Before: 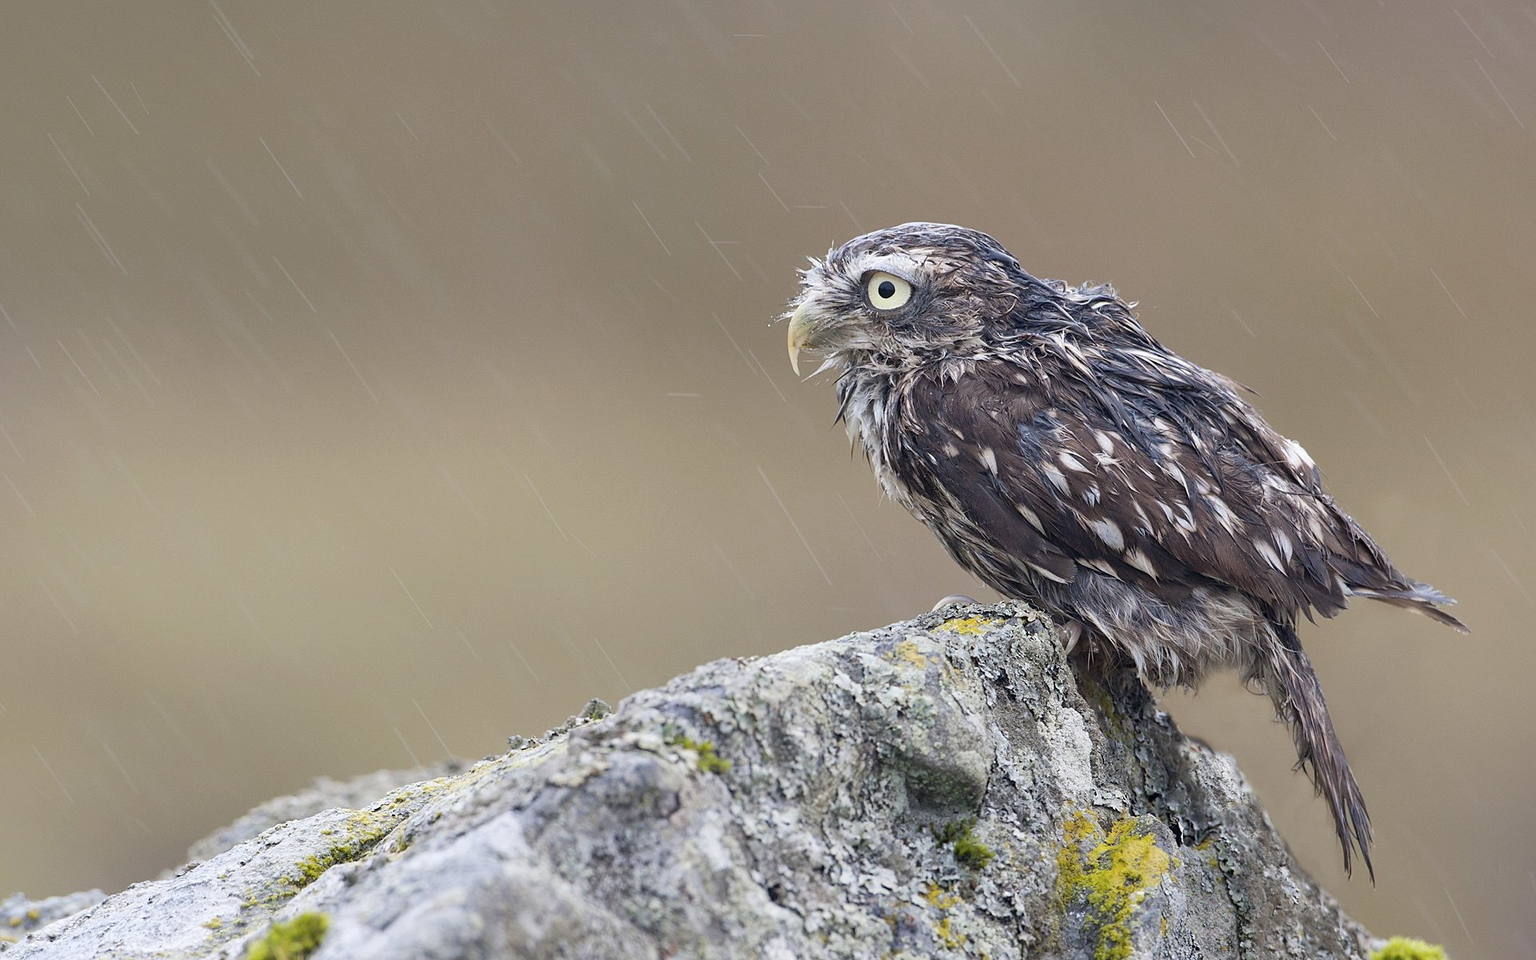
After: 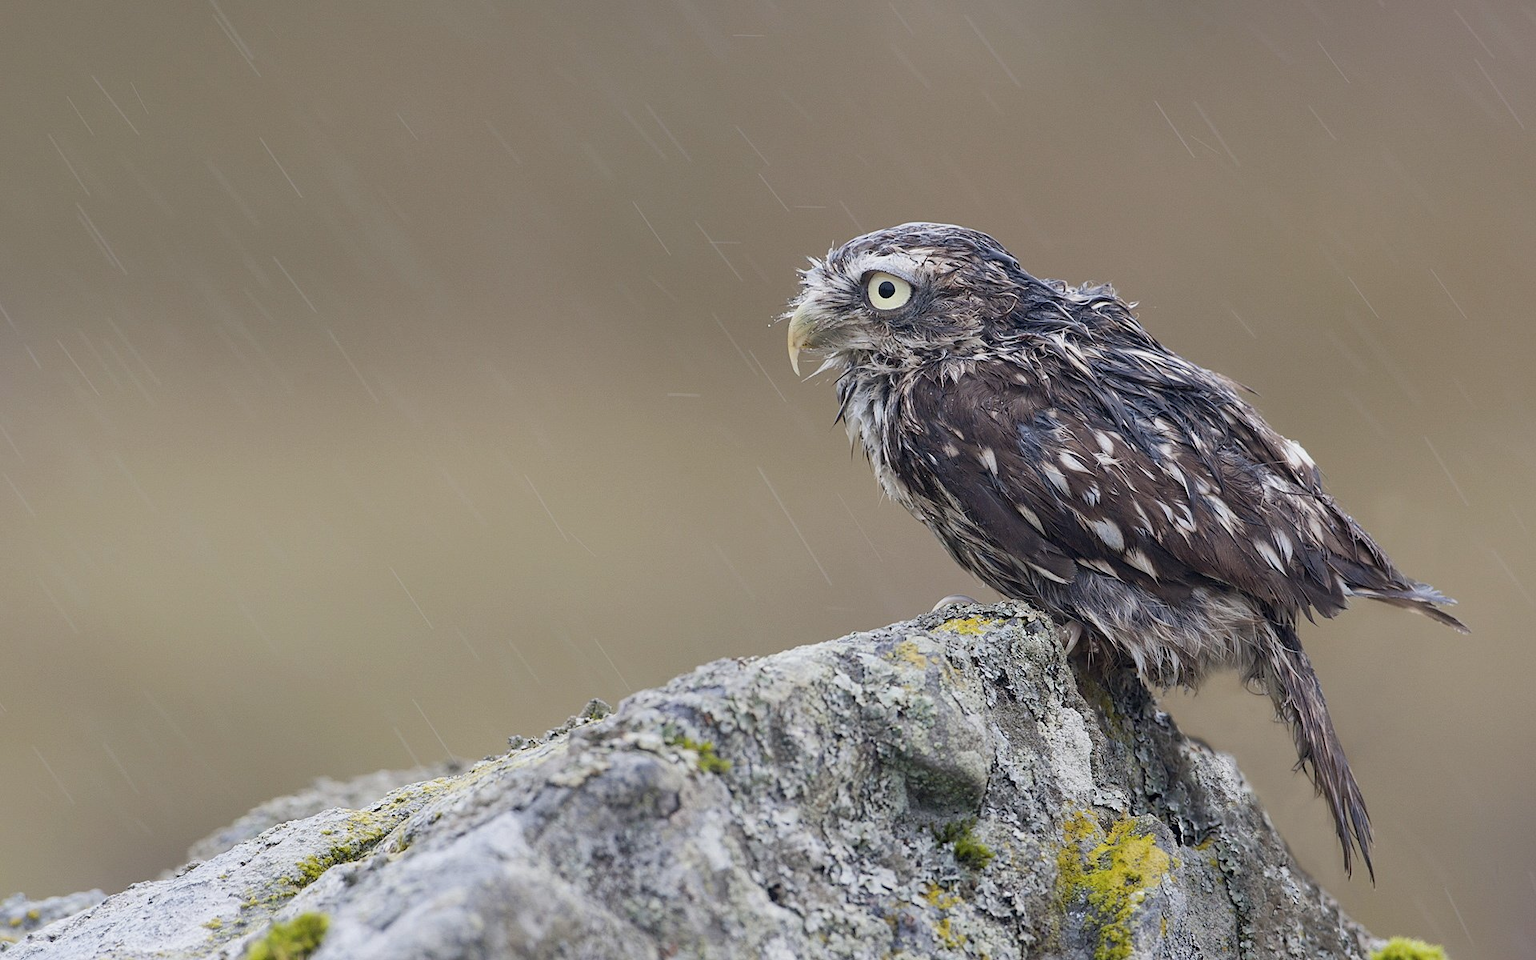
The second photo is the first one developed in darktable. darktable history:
exposure: exposure -0.216 EV, compensate highlight preservation false
